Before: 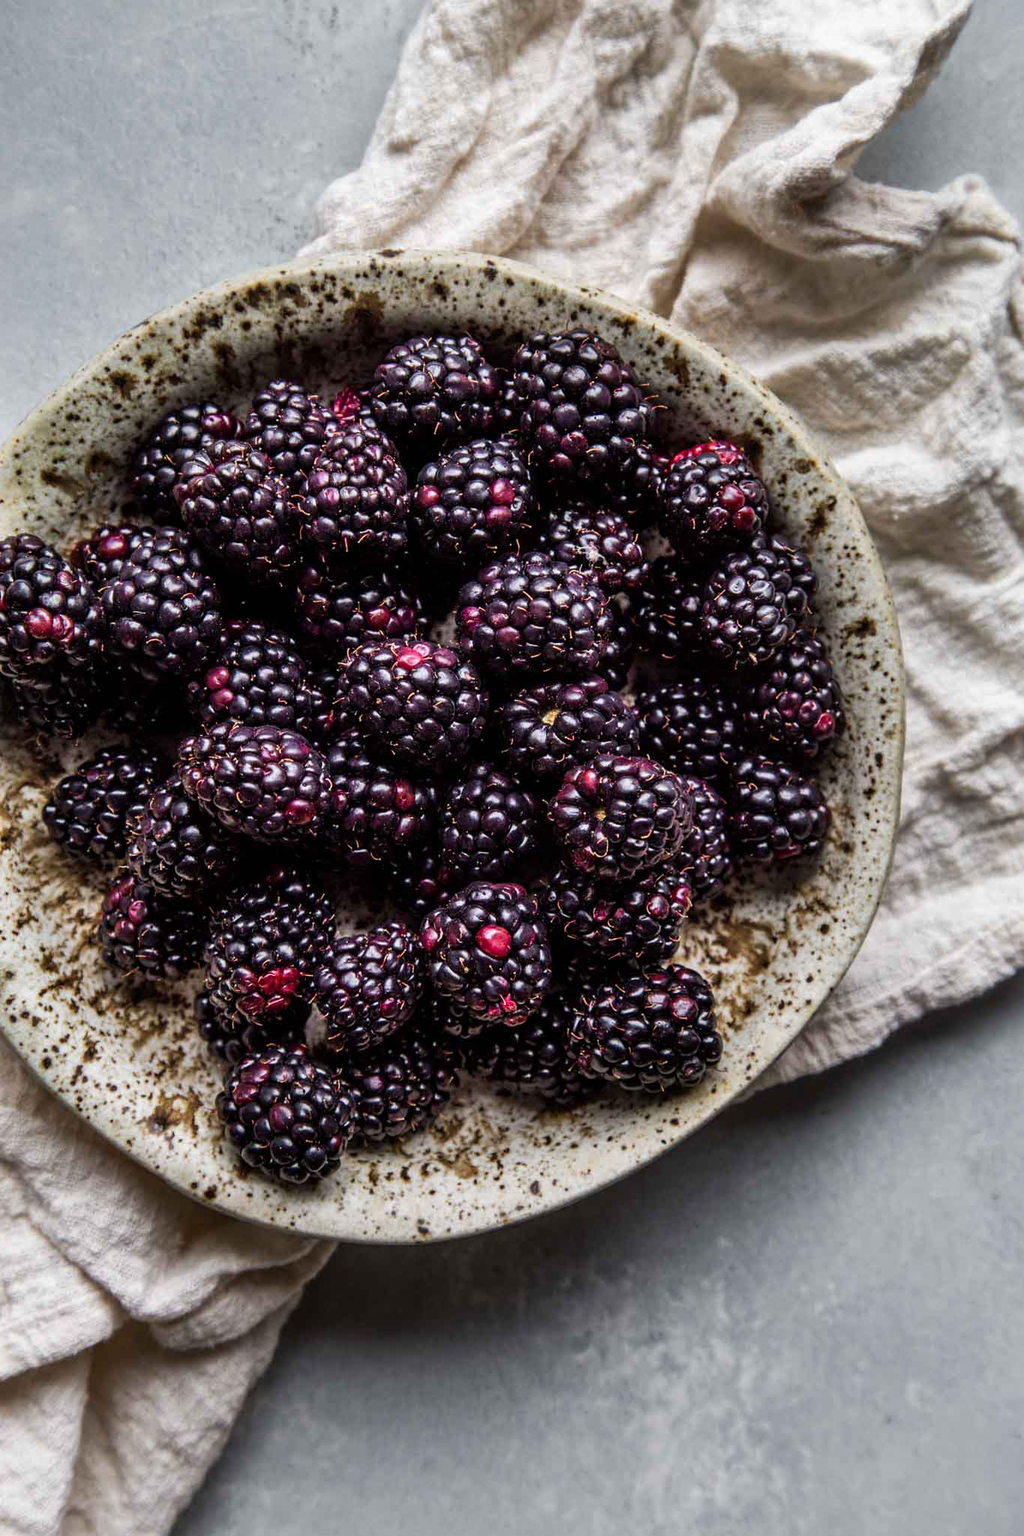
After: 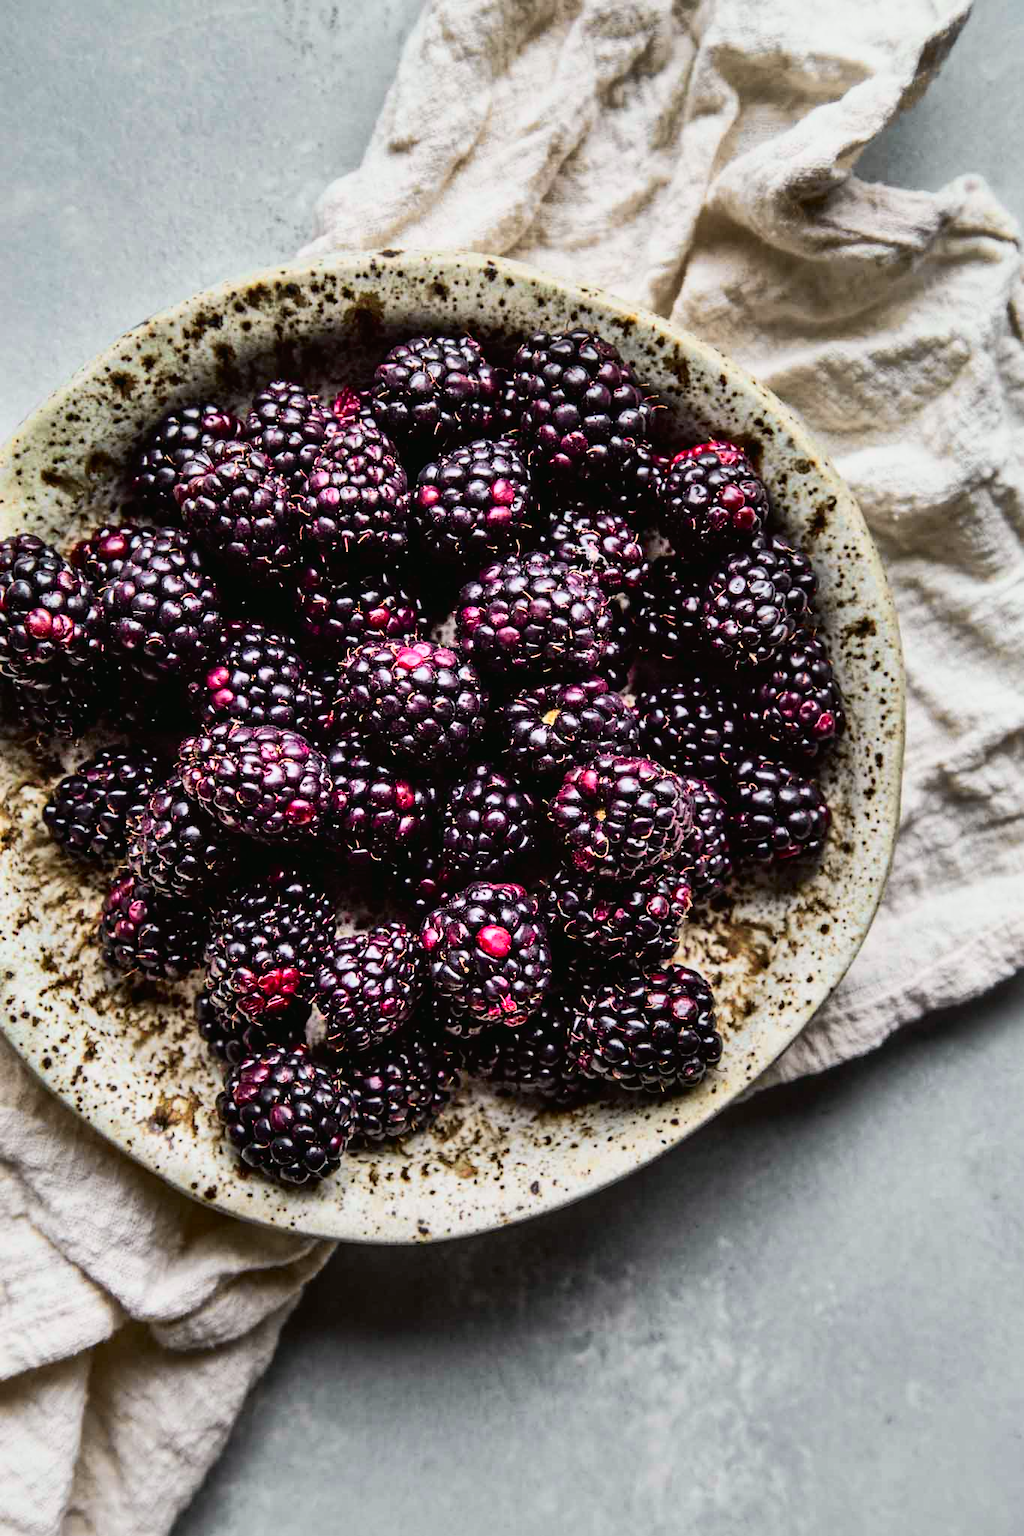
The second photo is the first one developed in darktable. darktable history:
shadows and highlights: shadows 49, highlights -41, soften with gaussian
tone curve: curves: ch0 [(0, 0.012) (0.031, 0.02) (0.12, 0.083) (0.193, 0.171) (0.277, 0.279) (0.45, 0.52) (0.568, 0.676) (0.678, 0.777) (0.875, 0.92) (1, 0.965)]; ch1 [(0, 0) (0.243, 0.245) (0.402, 0.41) (0.493, 0.486) (0.508, 0.507) (0.531, 0.53) (0.551, 0.564) (0.646, 0.672) (0.694, 0.732) (1, 1)]; ch2 [(0, 0) (0.249, 0.216) (0.356, 0.343) (0.424, 0.442) (0.476, 0.482) (0.498, 0.502) (0.517, 0.517) (0.532, 0.545) (0.562, 0.575) (0.614, 0.644) (0.706, 0.748) (0.808, 0.809) (0.991, 0.968)], color space Lab, independent channels, preserve colors none
